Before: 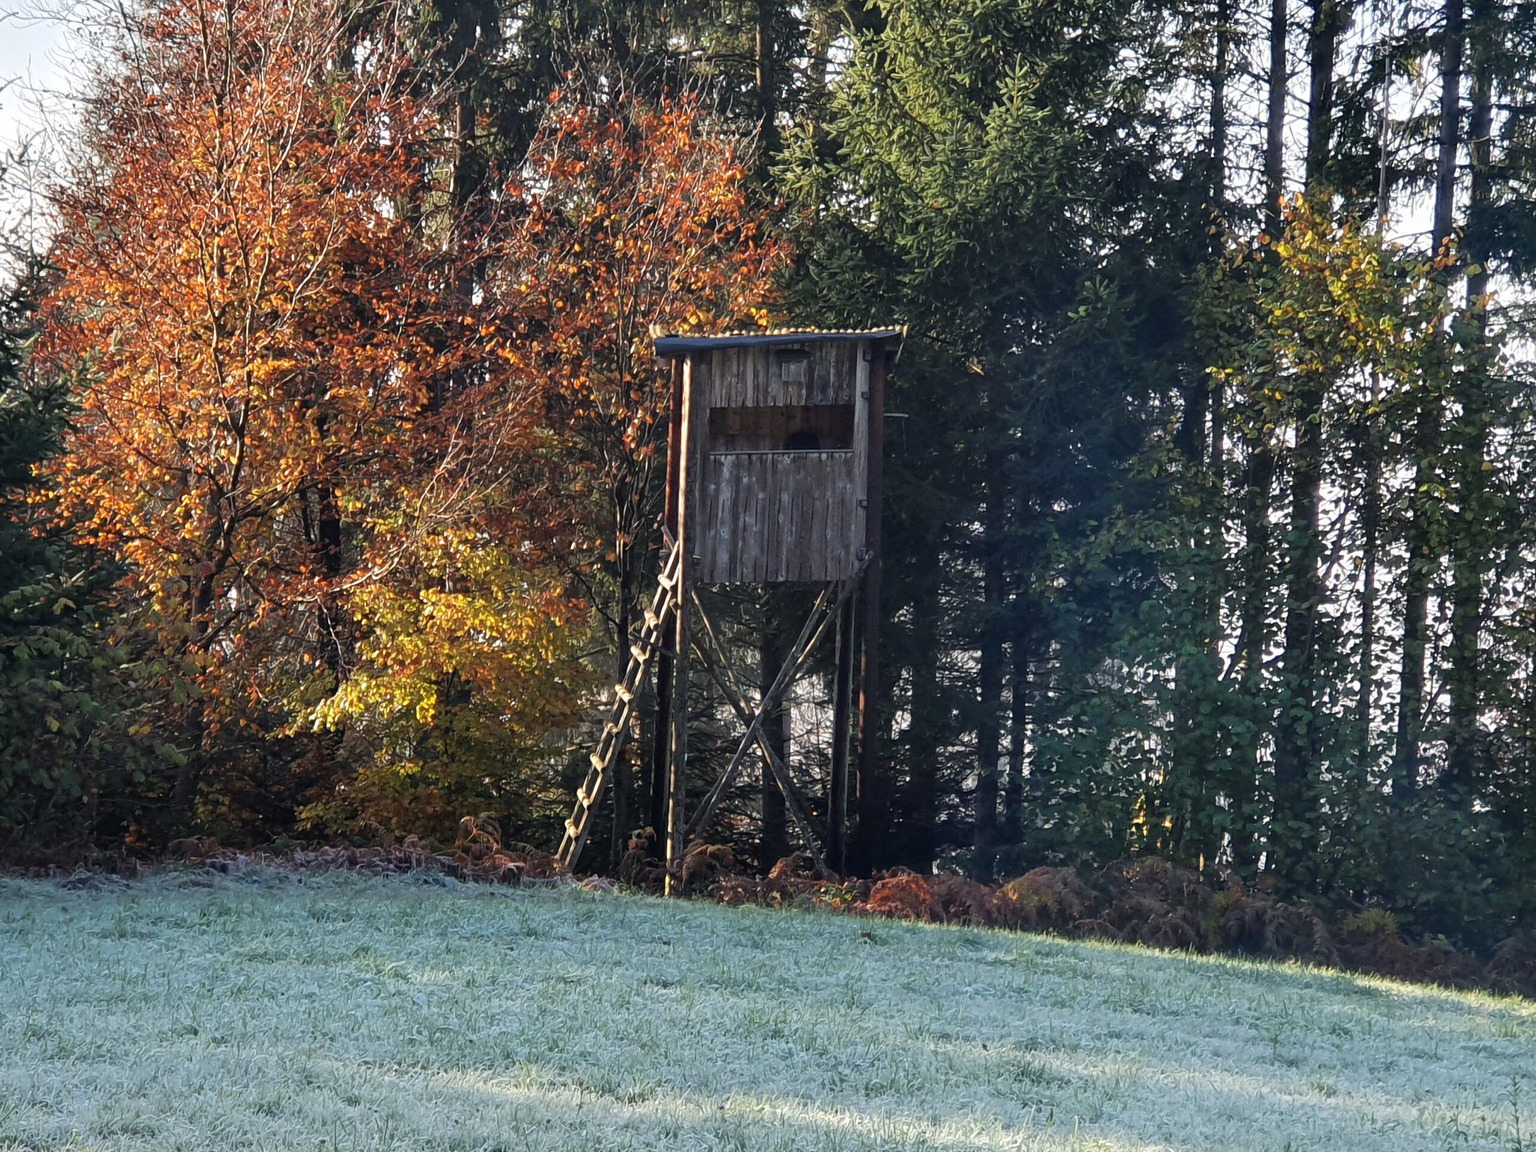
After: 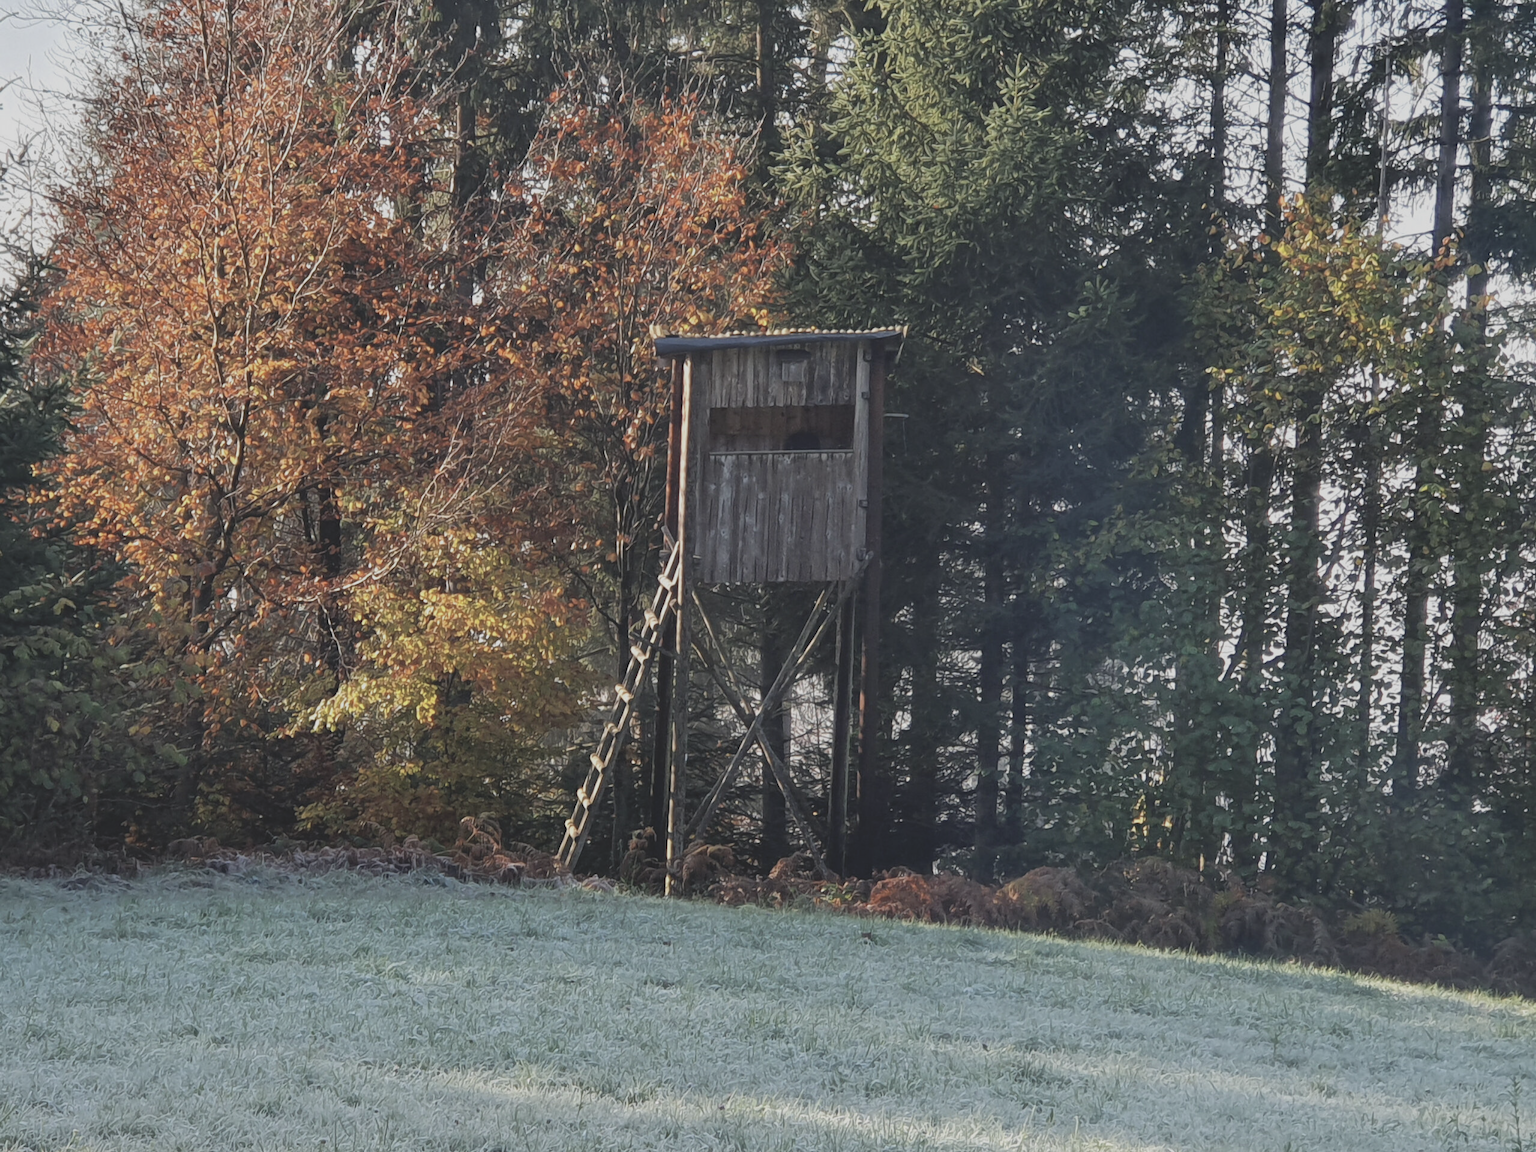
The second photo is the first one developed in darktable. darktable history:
contrast brightness saturation: contrast -0.269, saturation -0.428
